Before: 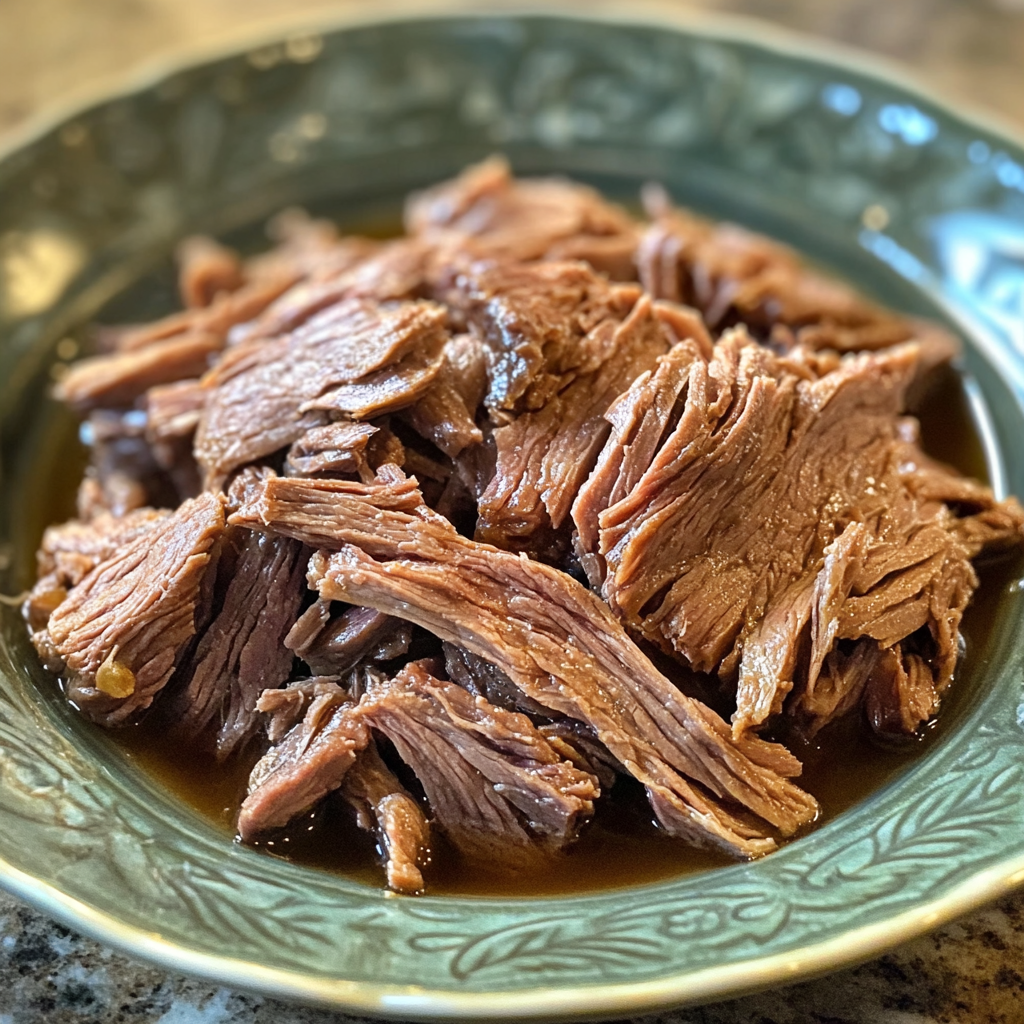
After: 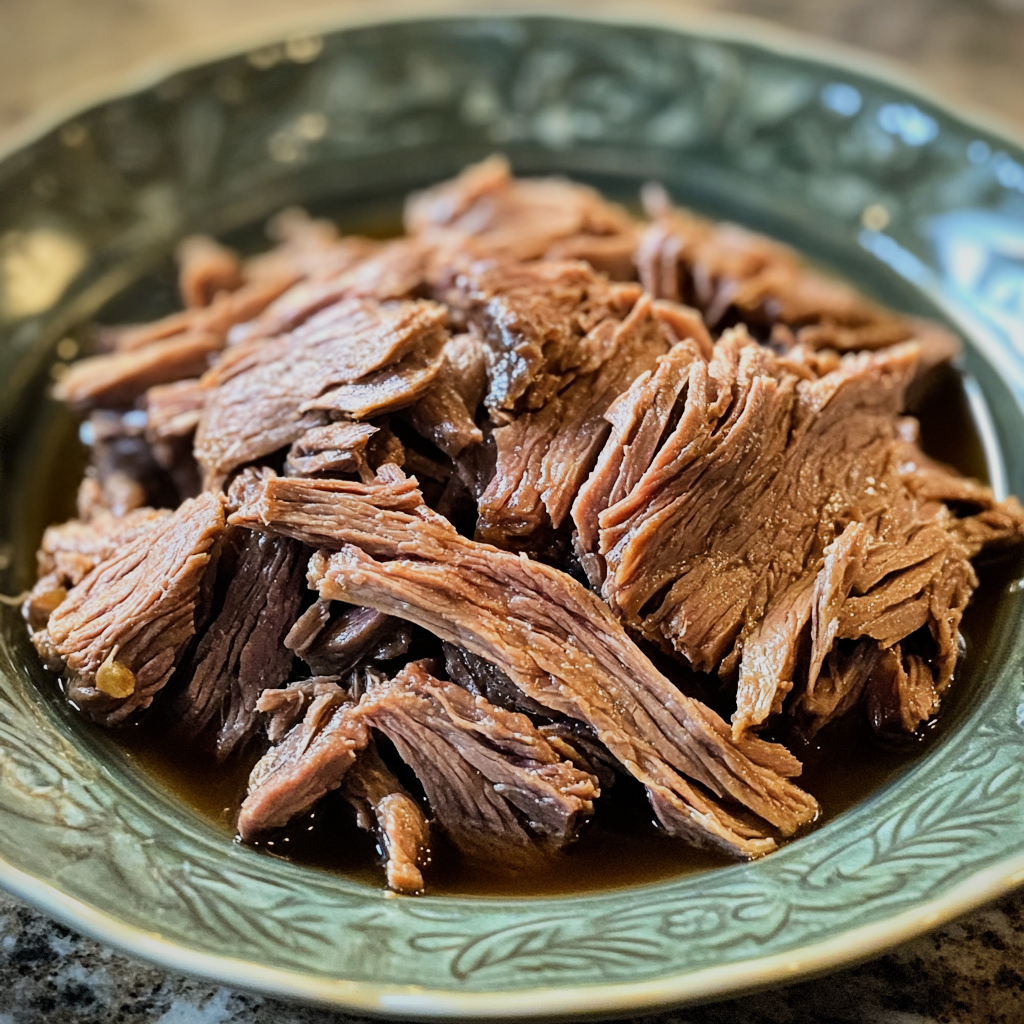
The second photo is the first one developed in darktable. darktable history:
vignetting: fall-off start 100%, fall-off radius 71%, brightness -0.434, saturation -0.2, width/height ratio 1.178, dithering 8-bit output, unbound false
filmic rgb: black relative exposure -7.5 EV, white relative exposure 5 EV, hardness 3.31, contrast 1.3, contrast in shadows safe
